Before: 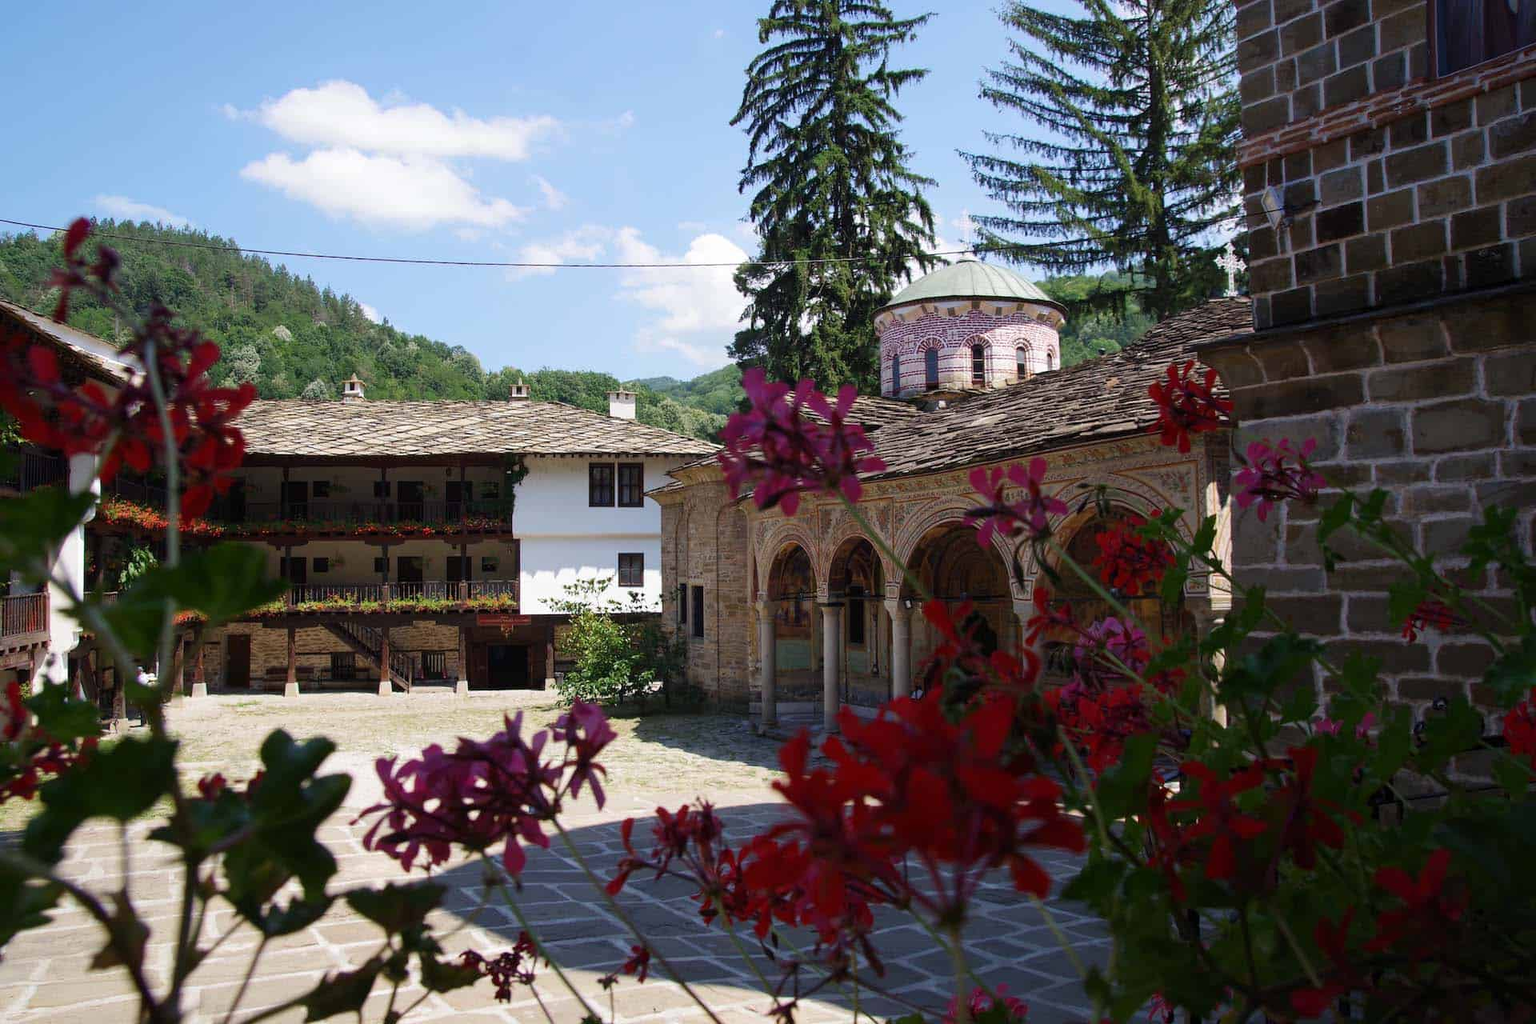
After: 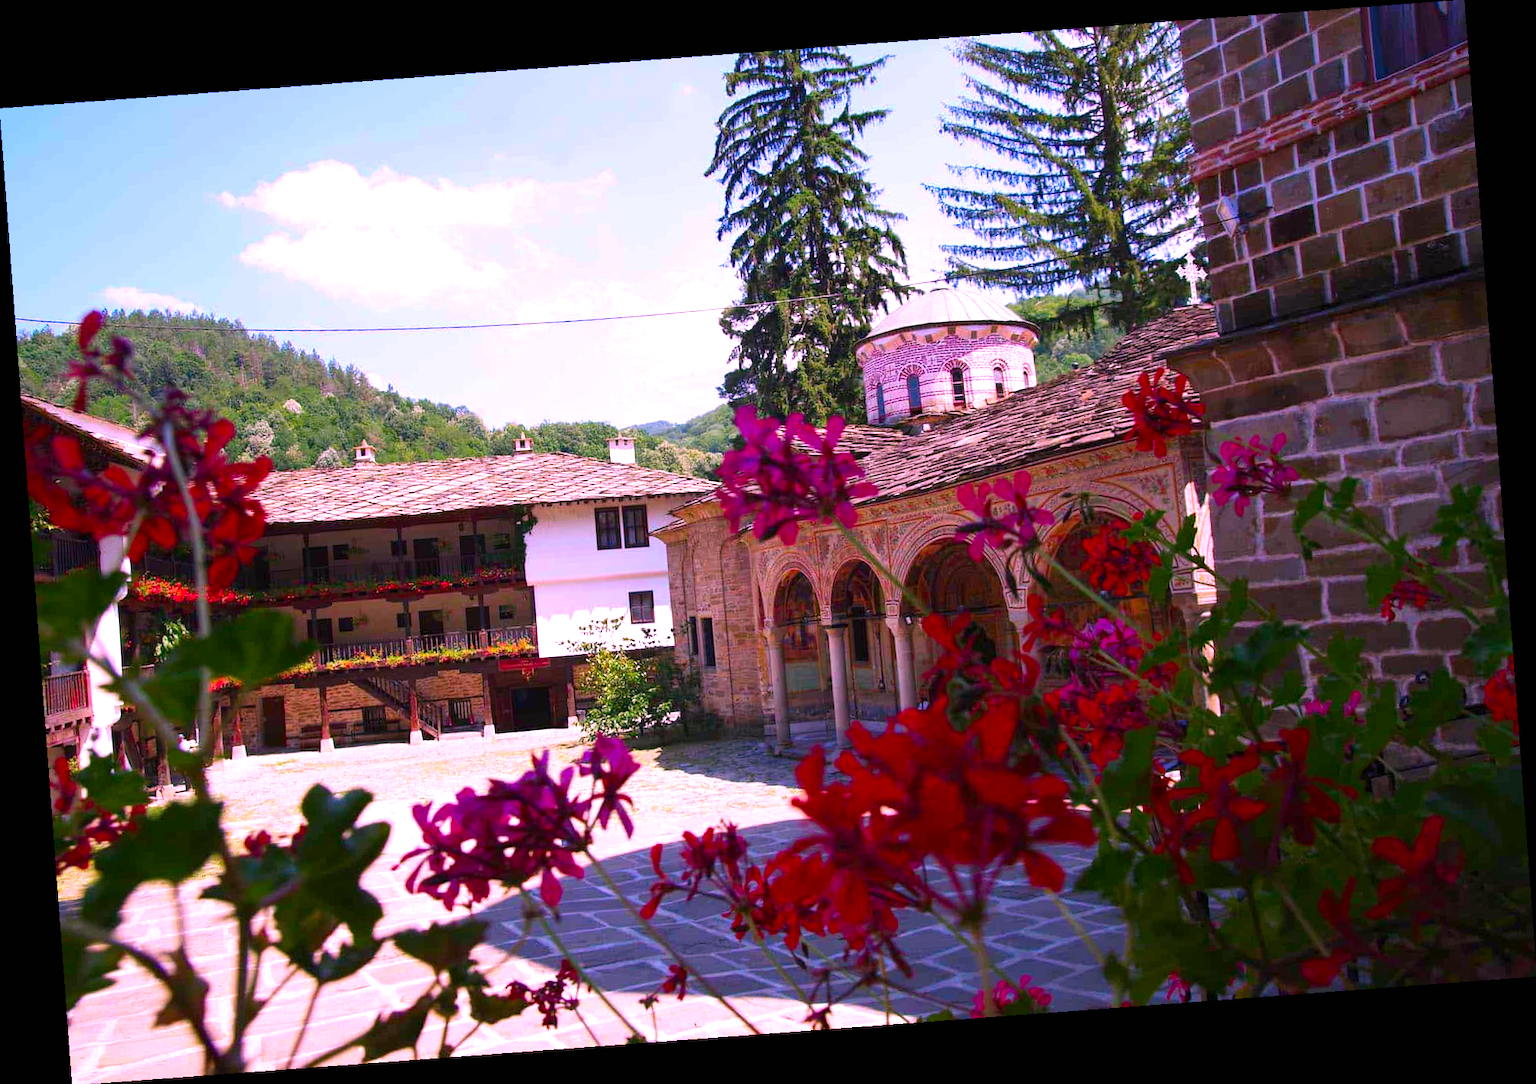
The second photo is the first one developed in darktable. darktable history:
color correction: highlights a* 19.5, highlights b* -11.53, saturation 1.69
rotate and perspective: rotation -4.25°, automatic cropping off
exposure: black level correction 0, exposure 0.7 EV, compensate exposure bias true, compensate highlight preservation false
